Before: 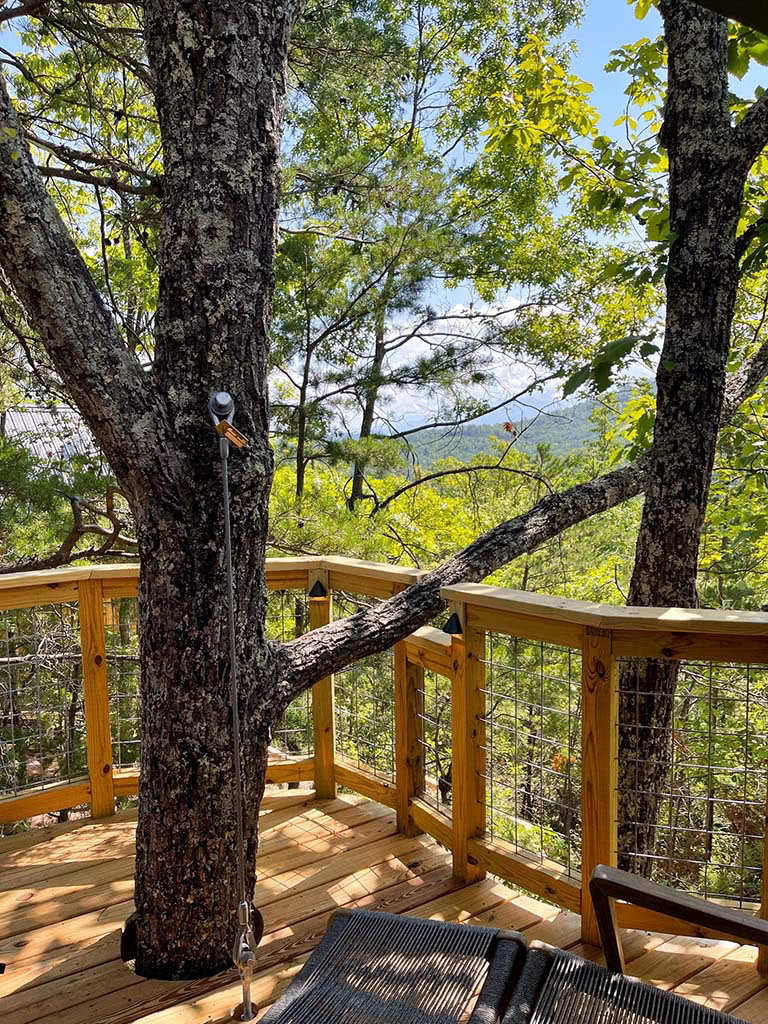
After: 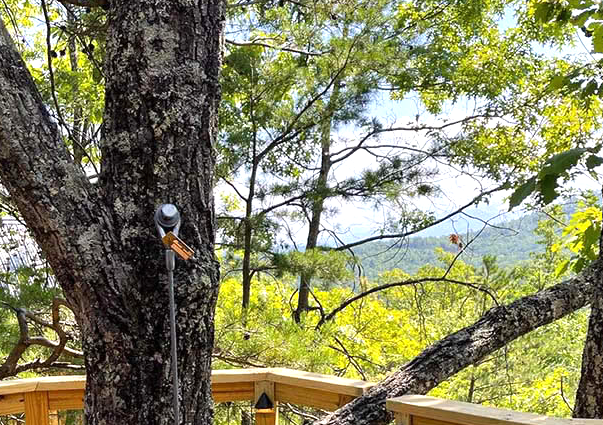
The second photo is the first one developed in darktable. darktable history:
crop: left 7.036%, top 18.398%, right 14.379%, bottom 40.043%
exposure: black level correction 0, exposure 0.5 EV, compensate exposure bias true, compensate highlight preservation false
